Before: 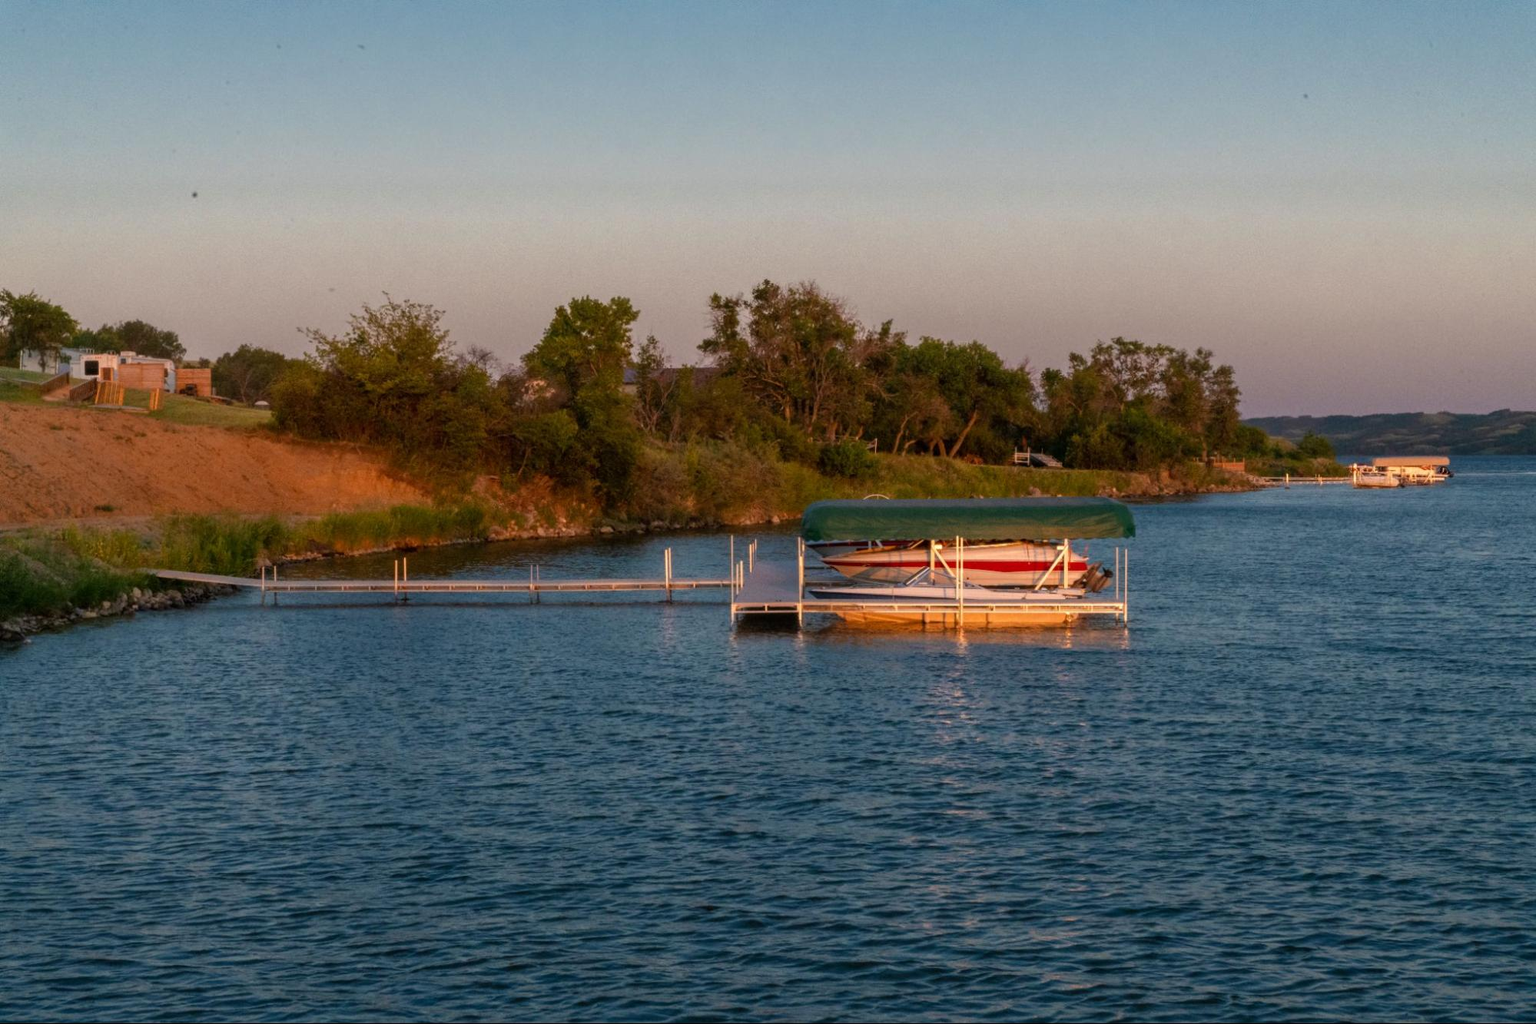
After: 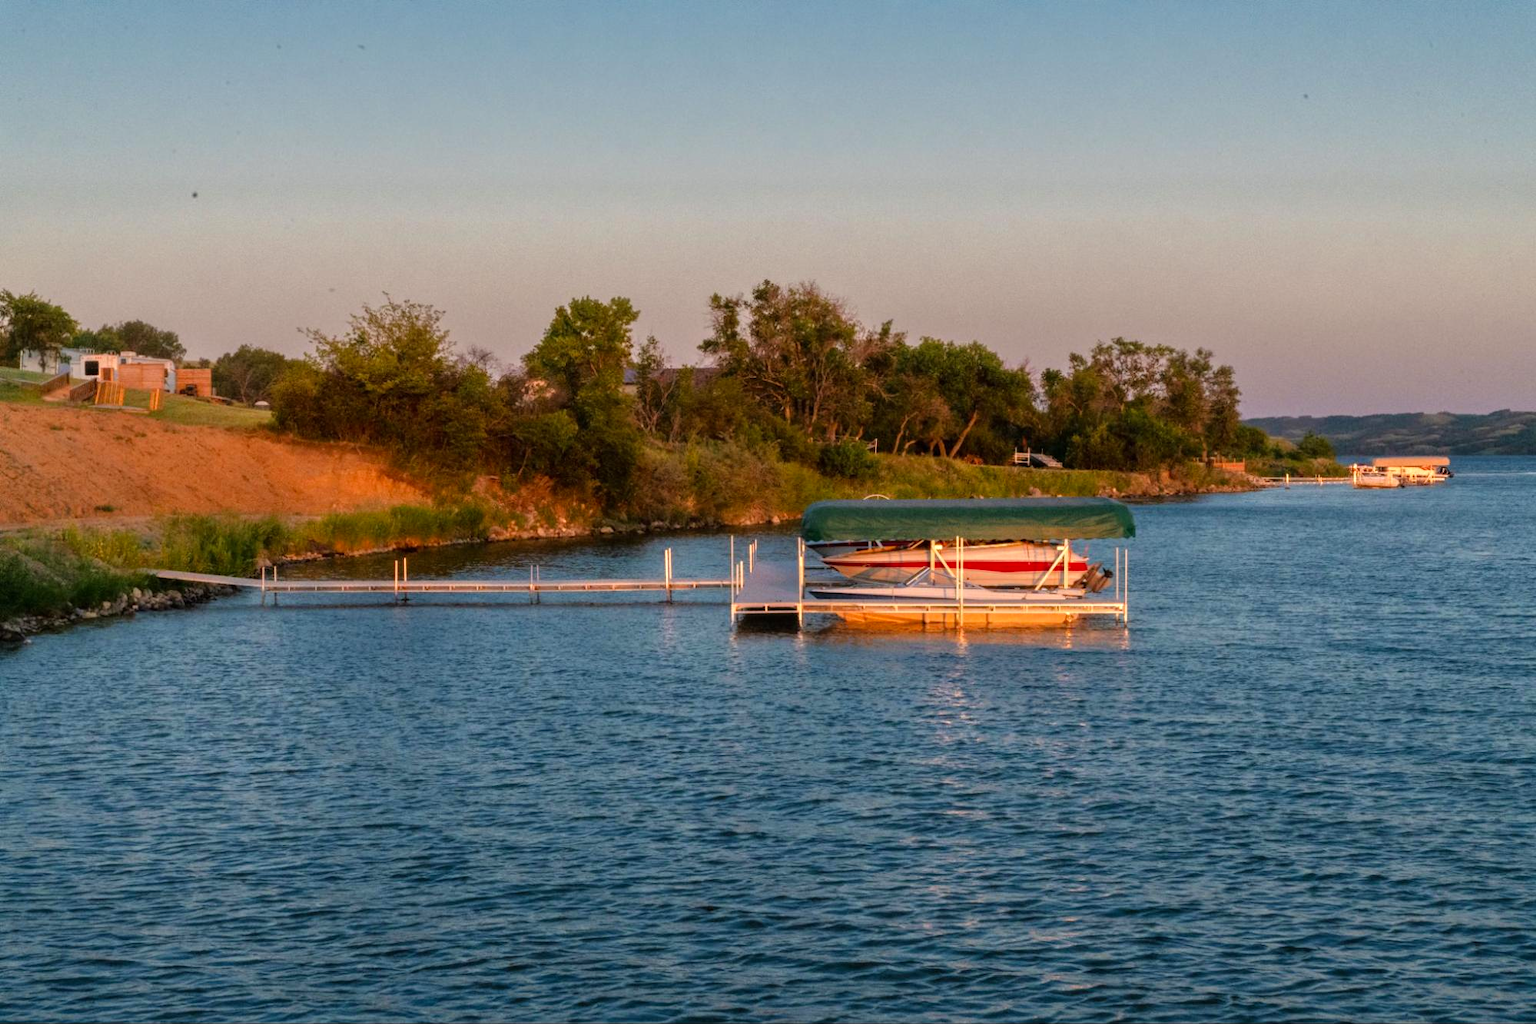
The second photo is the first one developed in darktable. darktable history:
tone equalizer: -8 EV 0.001 EV, -7 EV -0.004 EV, -6 EV 0.009 EV, -5 EV 0.032 EV, -4 EV 0.276 EV, -3 EV 0.644 EV, -2 EV 0.584 EV, -1 EV 0.187 EV, +0 EV 0.024 EV
color zones: curves: ch1 [(0, 0.523) (0.143, 0.545) (0.286, 0.52) (0.429, 0.506) (0.571, 0.503) (0.714, 0.503) (0.857, 0.508) (1, 0.523)]
